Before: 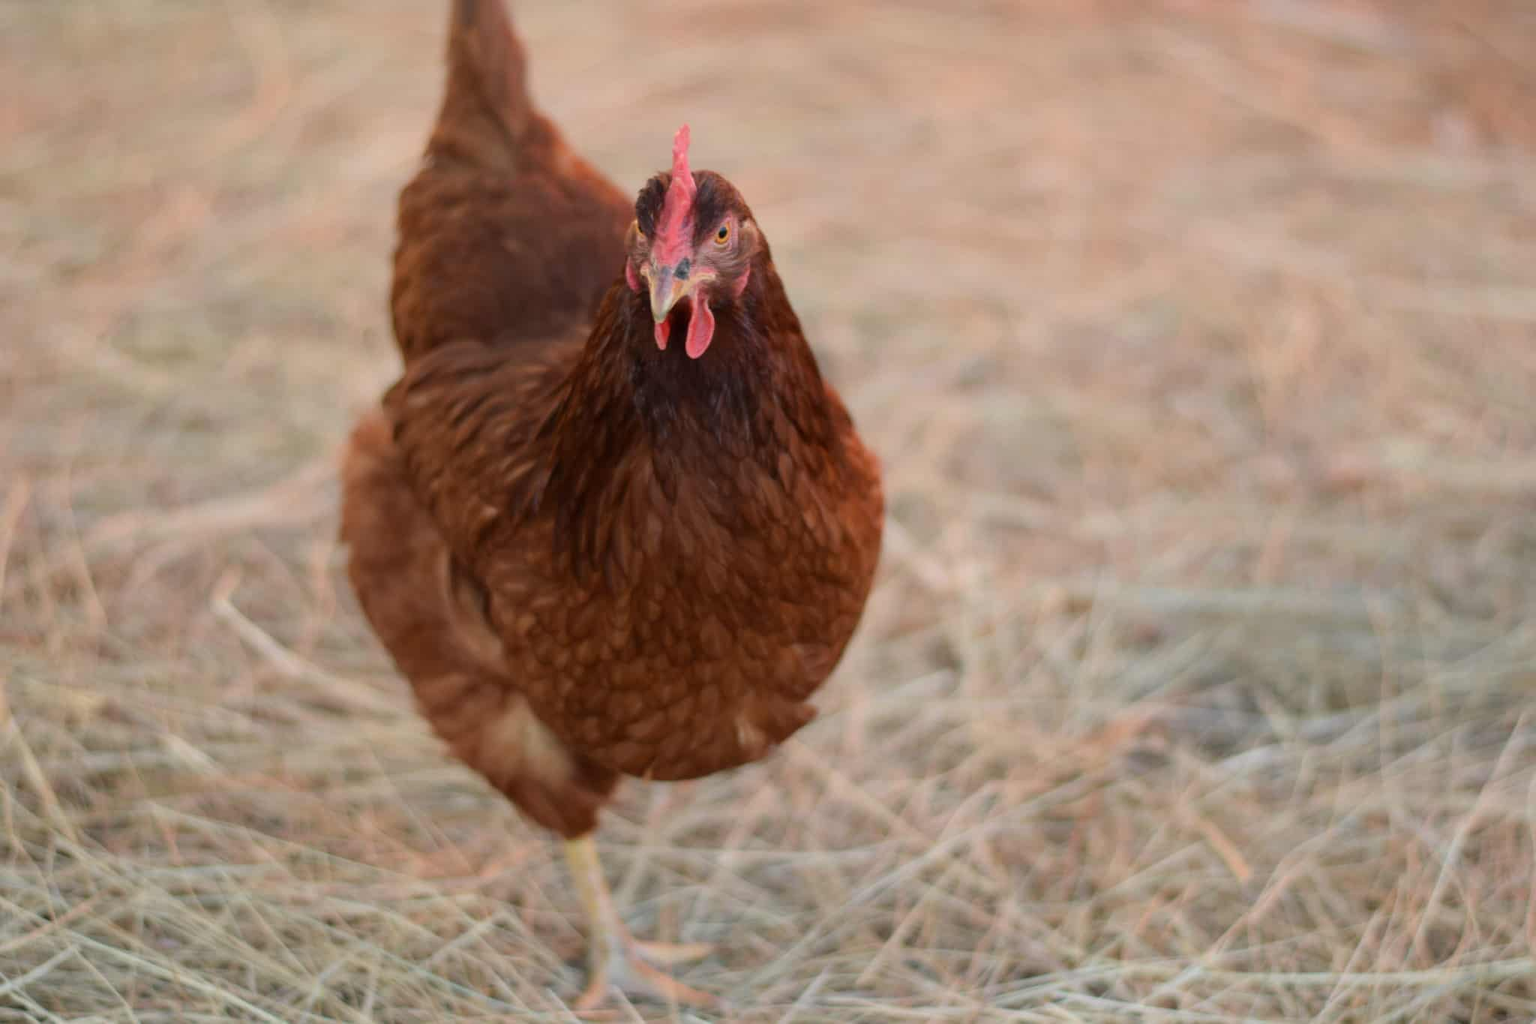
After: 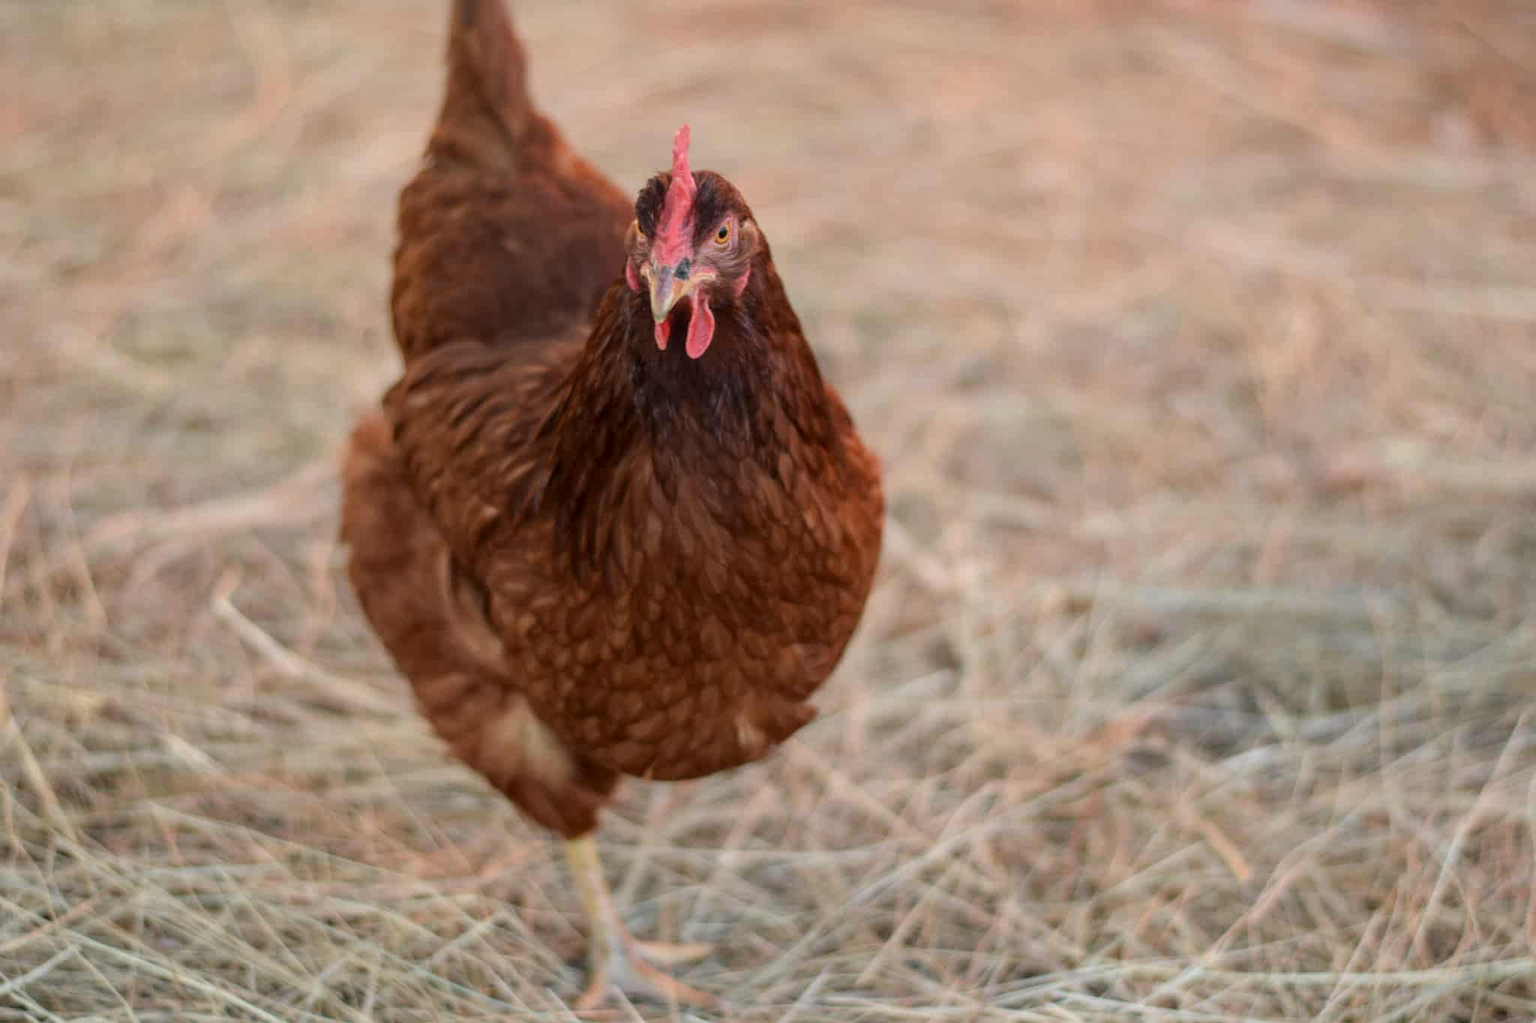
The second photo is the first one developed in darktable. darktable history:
local contrast: highlights 1%, shadows 1%, detail 133%
